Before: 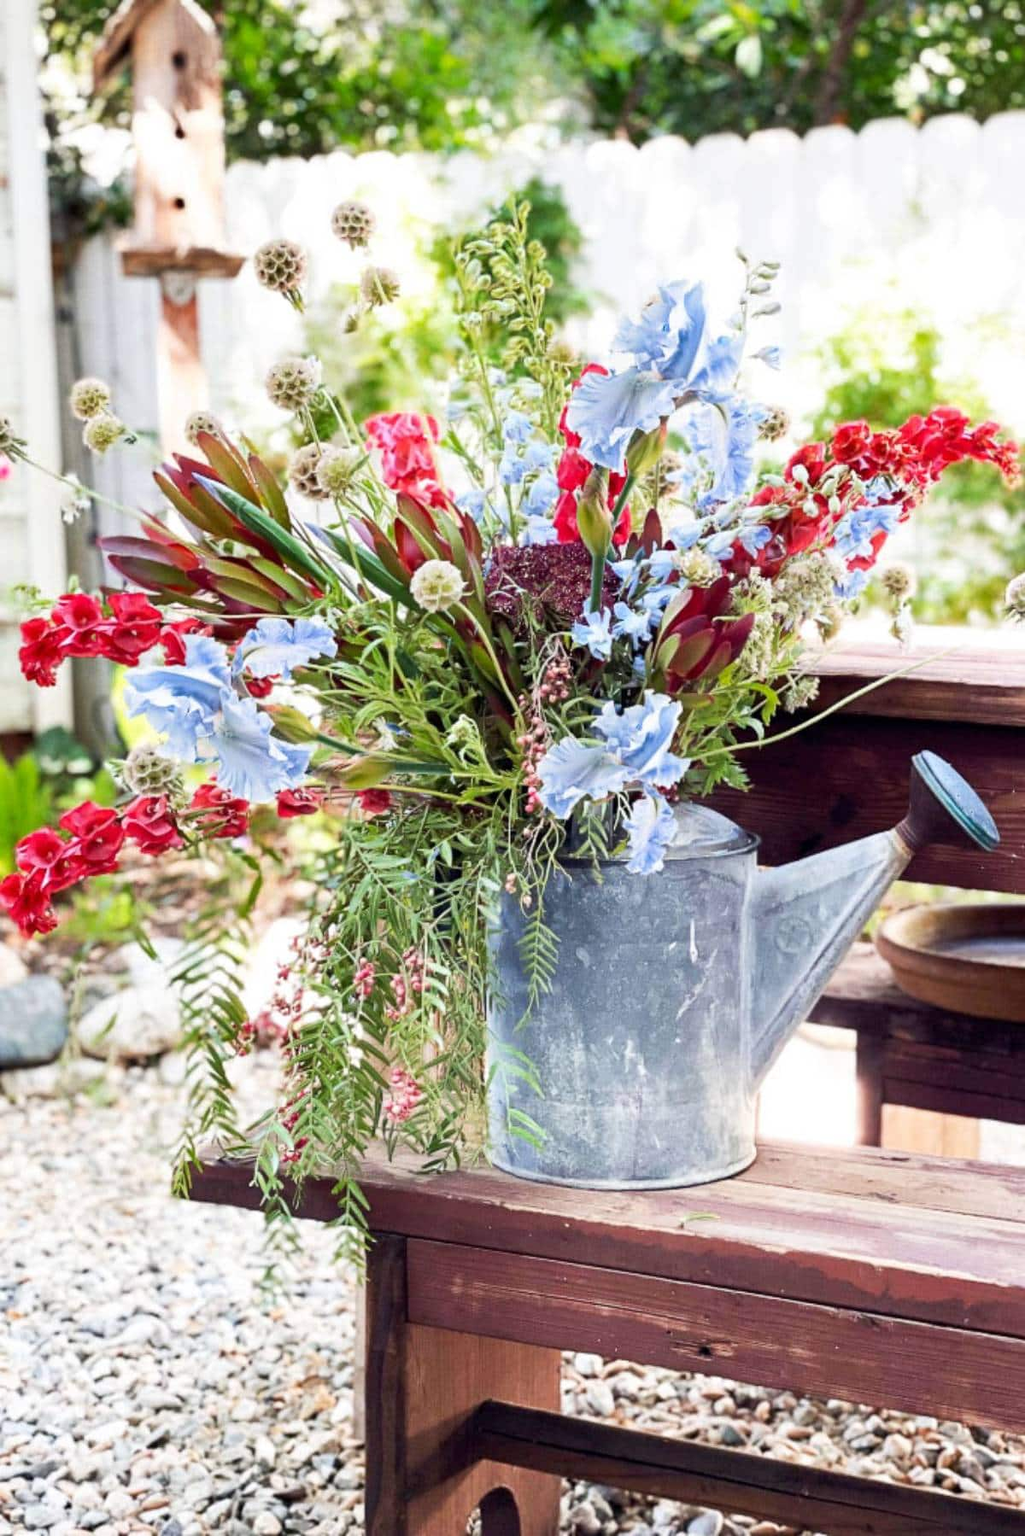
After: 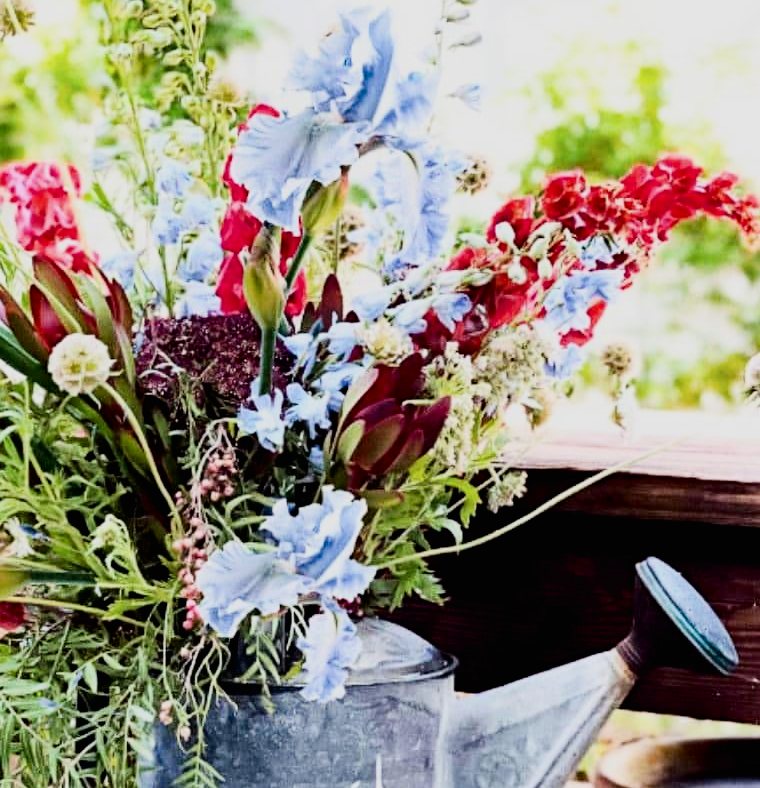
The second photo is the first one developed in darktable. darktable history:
tone curve: curves: ch0 [(0, 0) (0.003, 0.008) (0.011, 0.008) (0.025, 0.011) (0.044, 0.017) (0.069, 0.029) (0.1, 0.045) (0.136, 0.067) (0.177, 0.103) (0.224, 0.151) (0.277, 0.21) (0.335, 0.285) (0.399, 0.37) (0.468, 0.462) (0.543, 0.568) (0.623, 0.679) (0.709, 0.79) (0.801, 0.876) (0.898, 0.936) (1, 1)], color space Lab, independent channels, preserve colors none
crop: left 36.012%, top 17.913%, right 0.574%, bottom 38.251%
filmic rgb: black relative exposure -4.38 EV, white relative exposure 4.56 EV, hardness 2.38, contrast 1.056
haze removal: strength 0.403, distance 0.22, adaptive false
